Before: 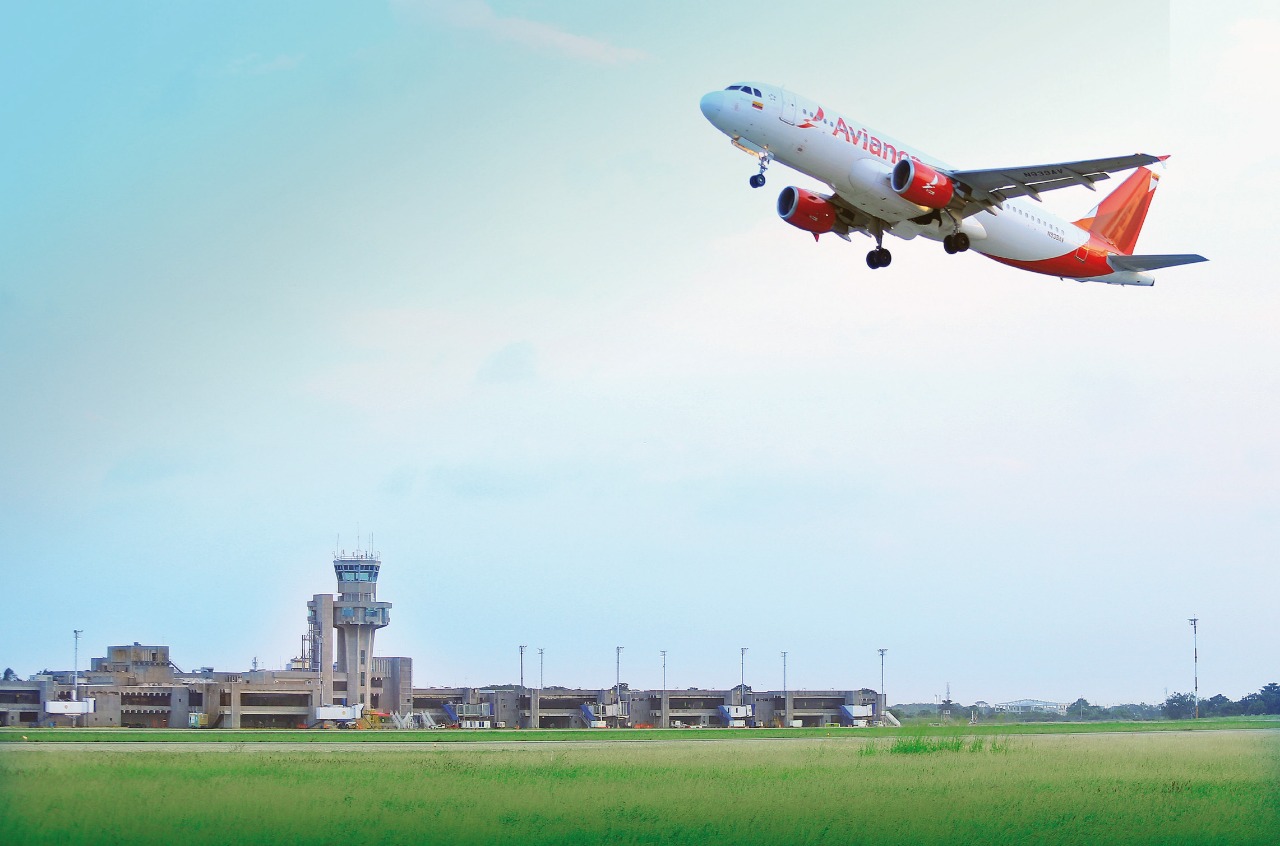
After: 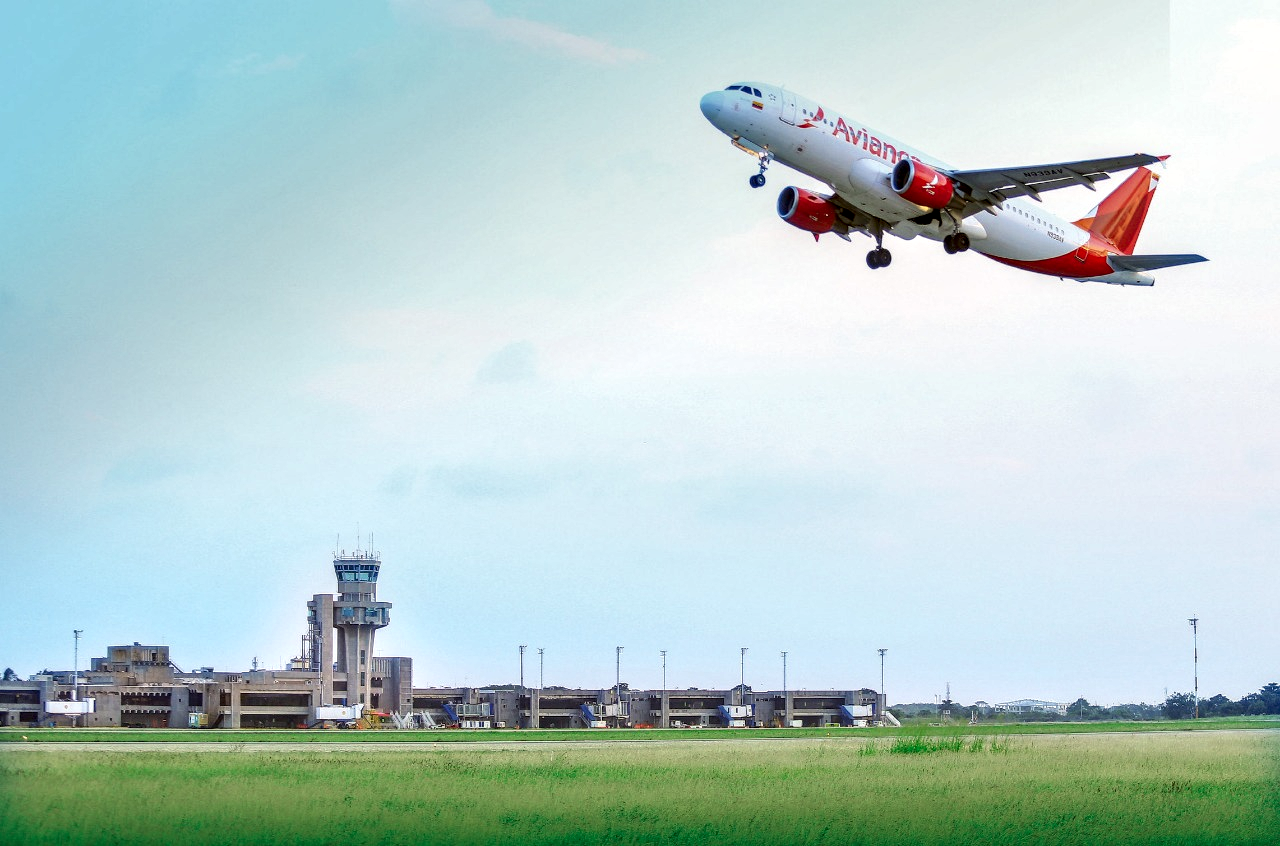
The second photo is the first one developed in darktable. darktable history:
contrast equalizer: octaves 7, y [[0.6 ×6], [0.55 ×6], [0 ×6], [0 ×6], [0 ×6]], mix 0.35
local contrast: detail 150%
